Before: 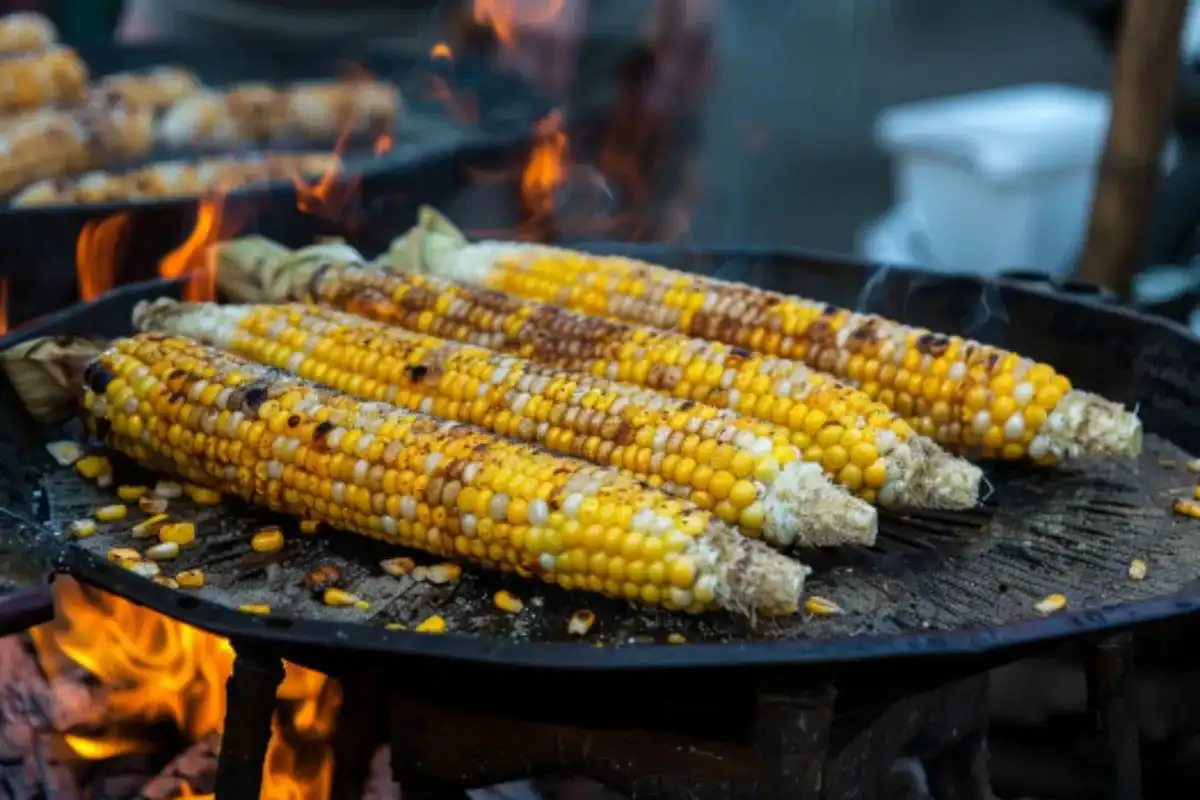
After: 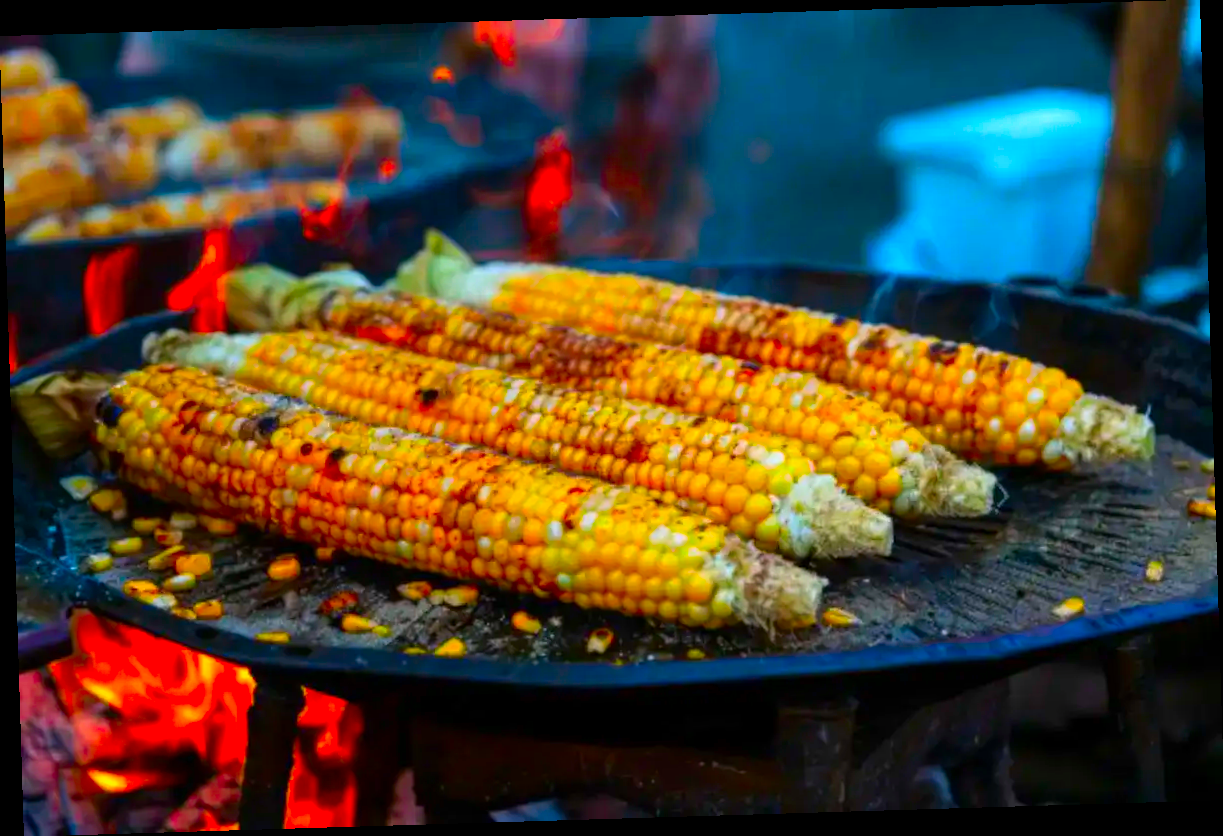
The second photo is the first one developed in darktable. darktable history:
rotate and perspective: rotation -1.75°, automatic cropping off
color correction: highlights a* 1.59, highlights b* -1.7, saturation 2.48
